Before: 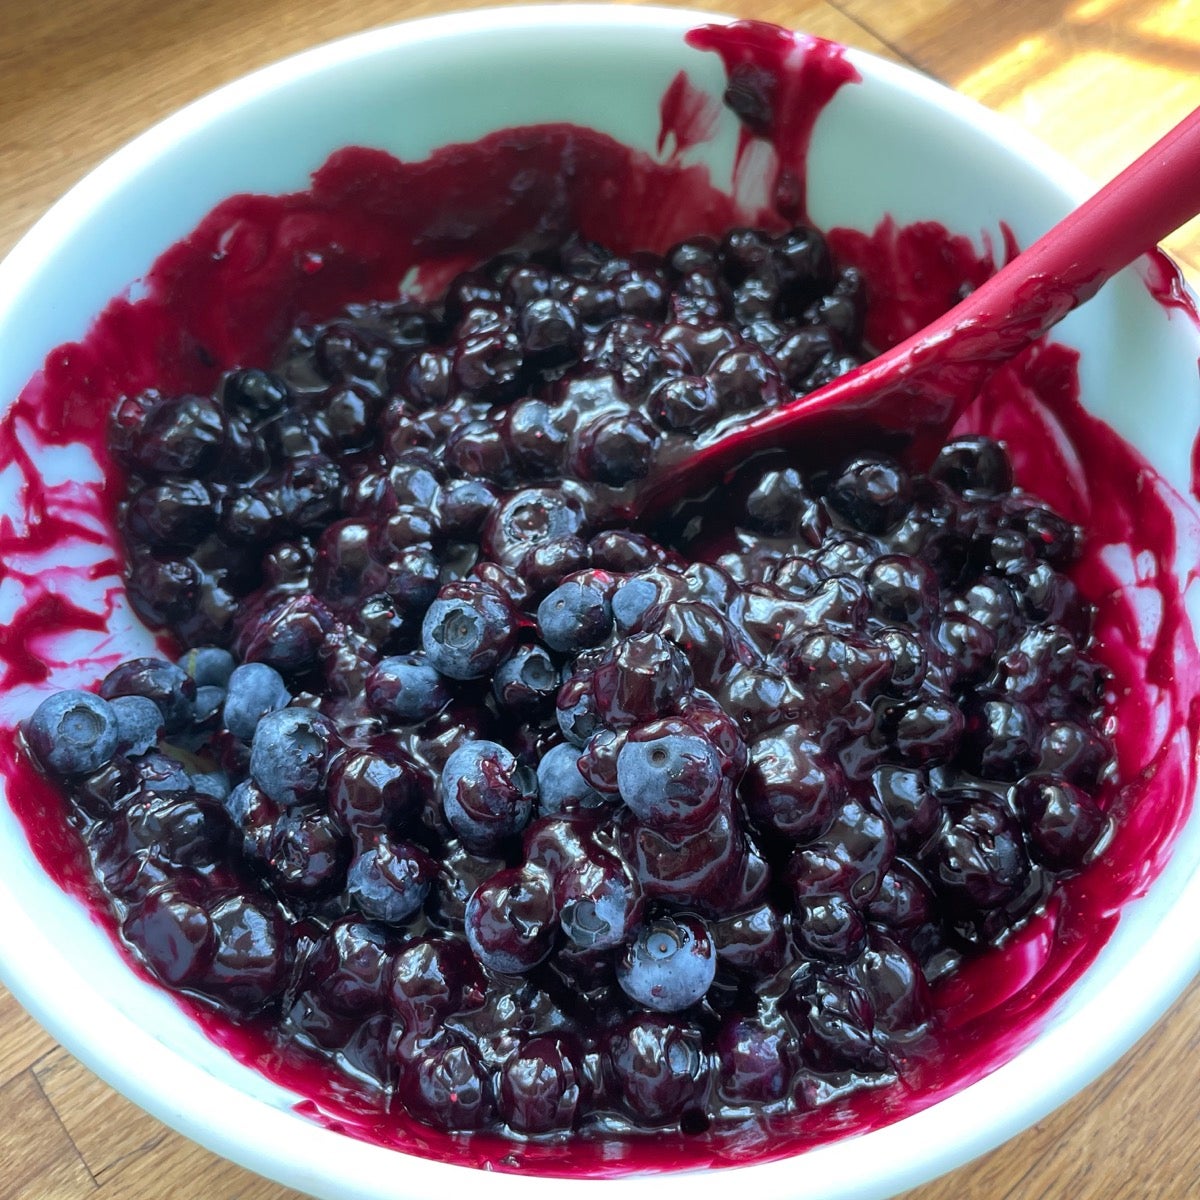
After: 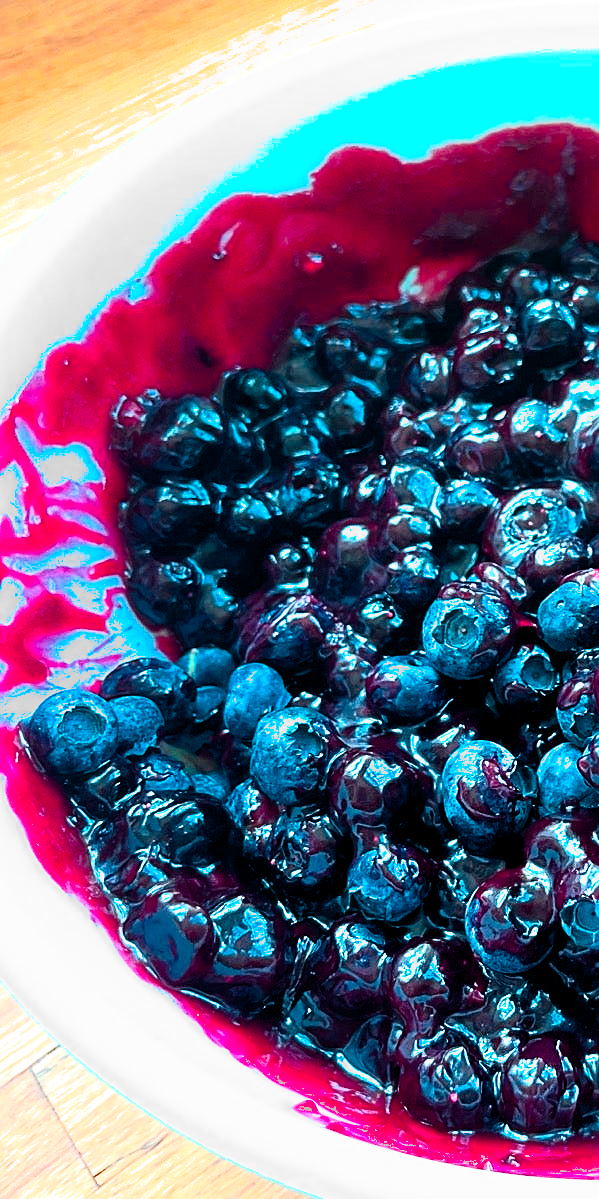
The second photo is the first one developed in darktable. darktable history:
crop and rotate: left 0.061%, top 0%, right 50.012%
contrast brightness saturation: contrast 0.374, brightness 0.109
color calibration: output R [1.422, -0.35, -0.252, 0], output G [-0.238, 1.259, -0.084, 0], output B [-0.081, -0.196, 1.58, 0], output brightness [0.49, 0.671, -0.57, 0], x 0.34, y 0.355, temperature 5199.9 K
exposure: black level correction 0.001, exposure 0.192 EV, compensate exposure bias true, compensate highlight preservation false
shadows and highlights: shadows 42.7, highlights 7.02
sharpen: on, module defaults
filmic rgb: middle gray luminance 18.28%, black relative exposure -11.45 EV, white relative exposure 2.6 EV, target black luminance 0%, hardness 8.35, latitude 98.71%, contrast 1.082, shadows ↔ highlights balance 0.384%, add noise in highlights 0.002, color science v3 (2019), use custom middle-gray values true, contrast in highlights soft
